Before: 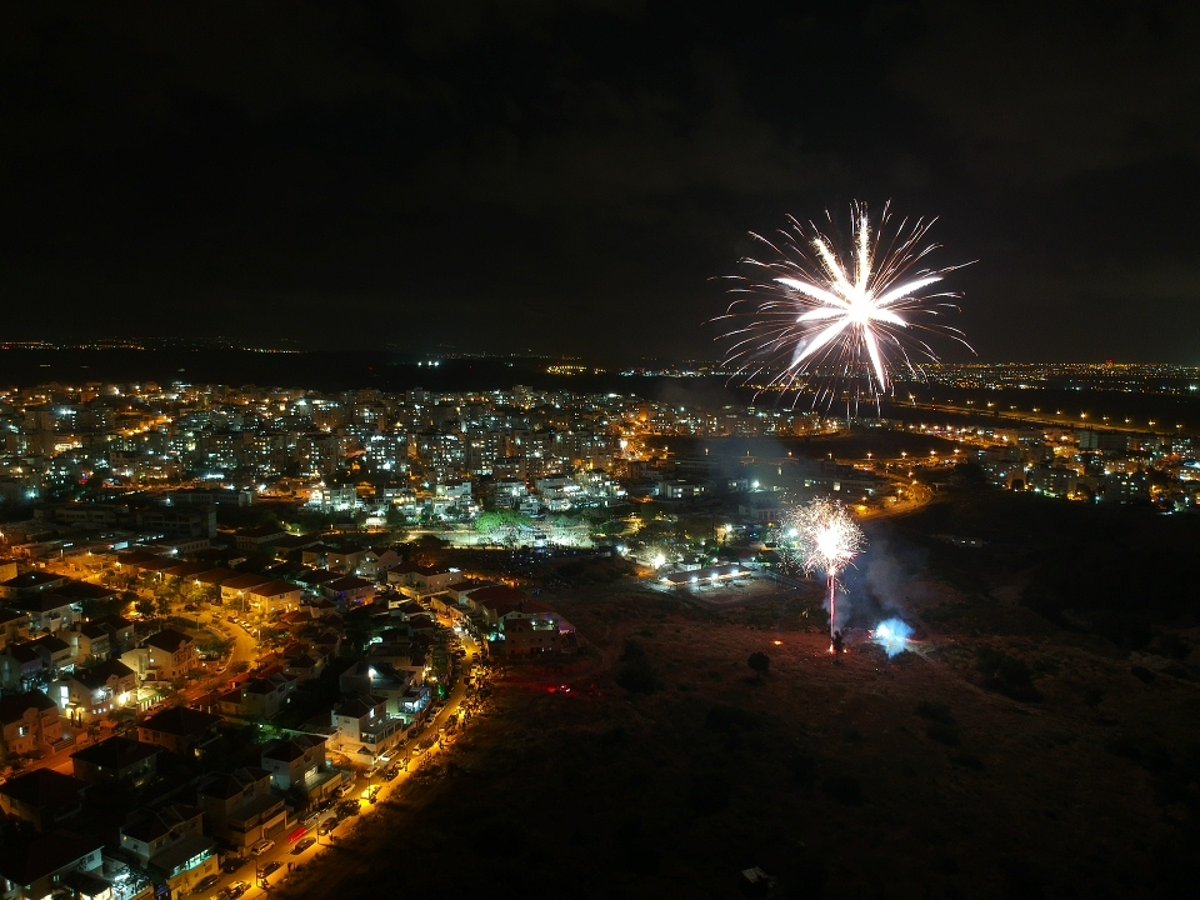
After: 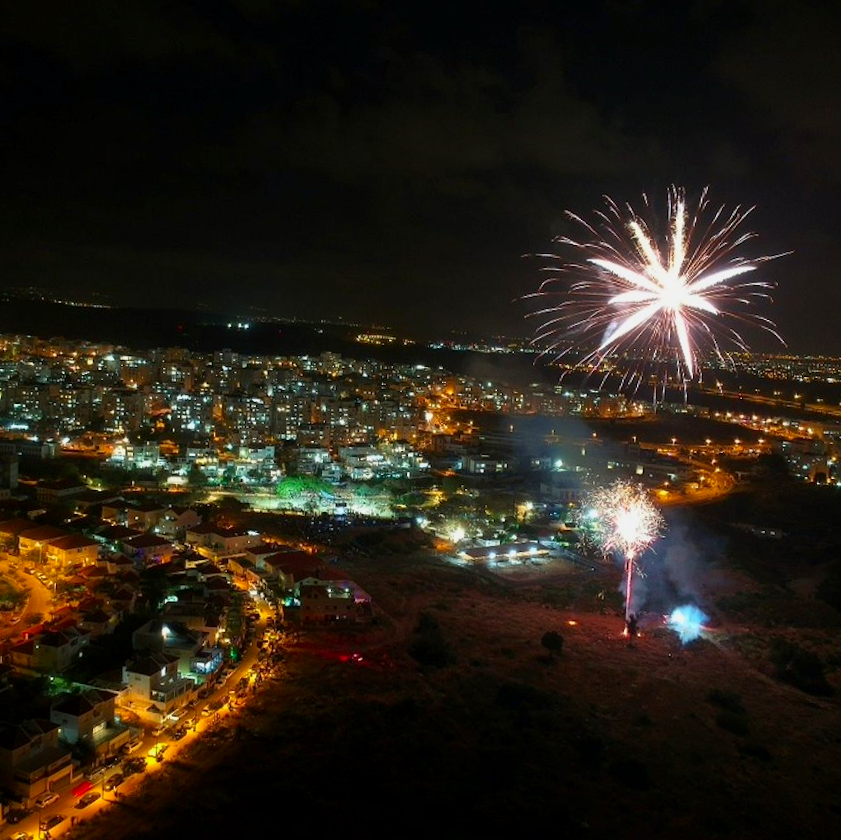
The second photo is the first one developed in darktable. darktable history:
tone curve: curves: ch0 [(0.013, 0) (0.061, 0.059) (0.239, 0.256) (0.502, 0.501) (0.683, 0.676) (0.761, 0.773) (0.858, 0.858) (0.987, 0.945)]; ch1 [(0, 0) (0.172, 0.123) (0.304, 0.267) (0.414, 0.395) (0.472, 0.473) (0.502, 0.502) (0.521, 0.528) (0.583, 0.595) (0.654, 0.673) (0.728, 0.761) (1, 1)]; ch2 [(0, 0) (0.411, 0.424) (0.485, 0.476) (0.502, 0.501) (0.553, 0.557) (0.57, 0.576) (1, 1)], color space Lab, independent channels, preserve colors none
crop and rotate: angle -3.05°, left 13.975%, top 0.026%, right 11.024%, bottom 0.066%
color correction: highlights b* -0.057, saturation 1.14
